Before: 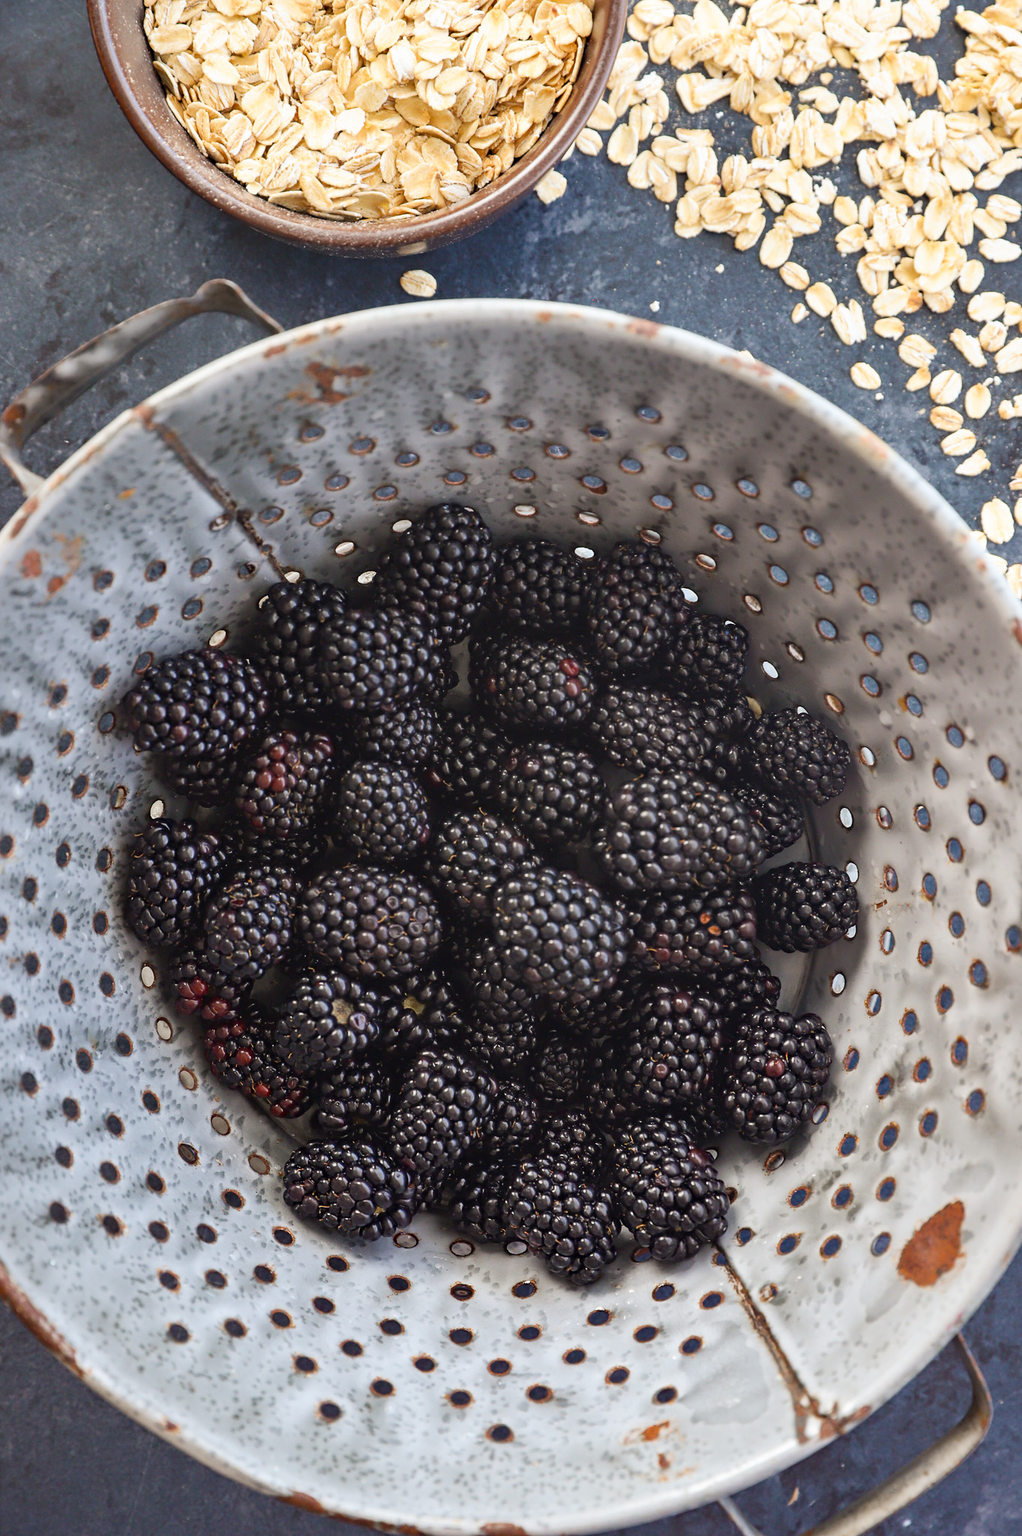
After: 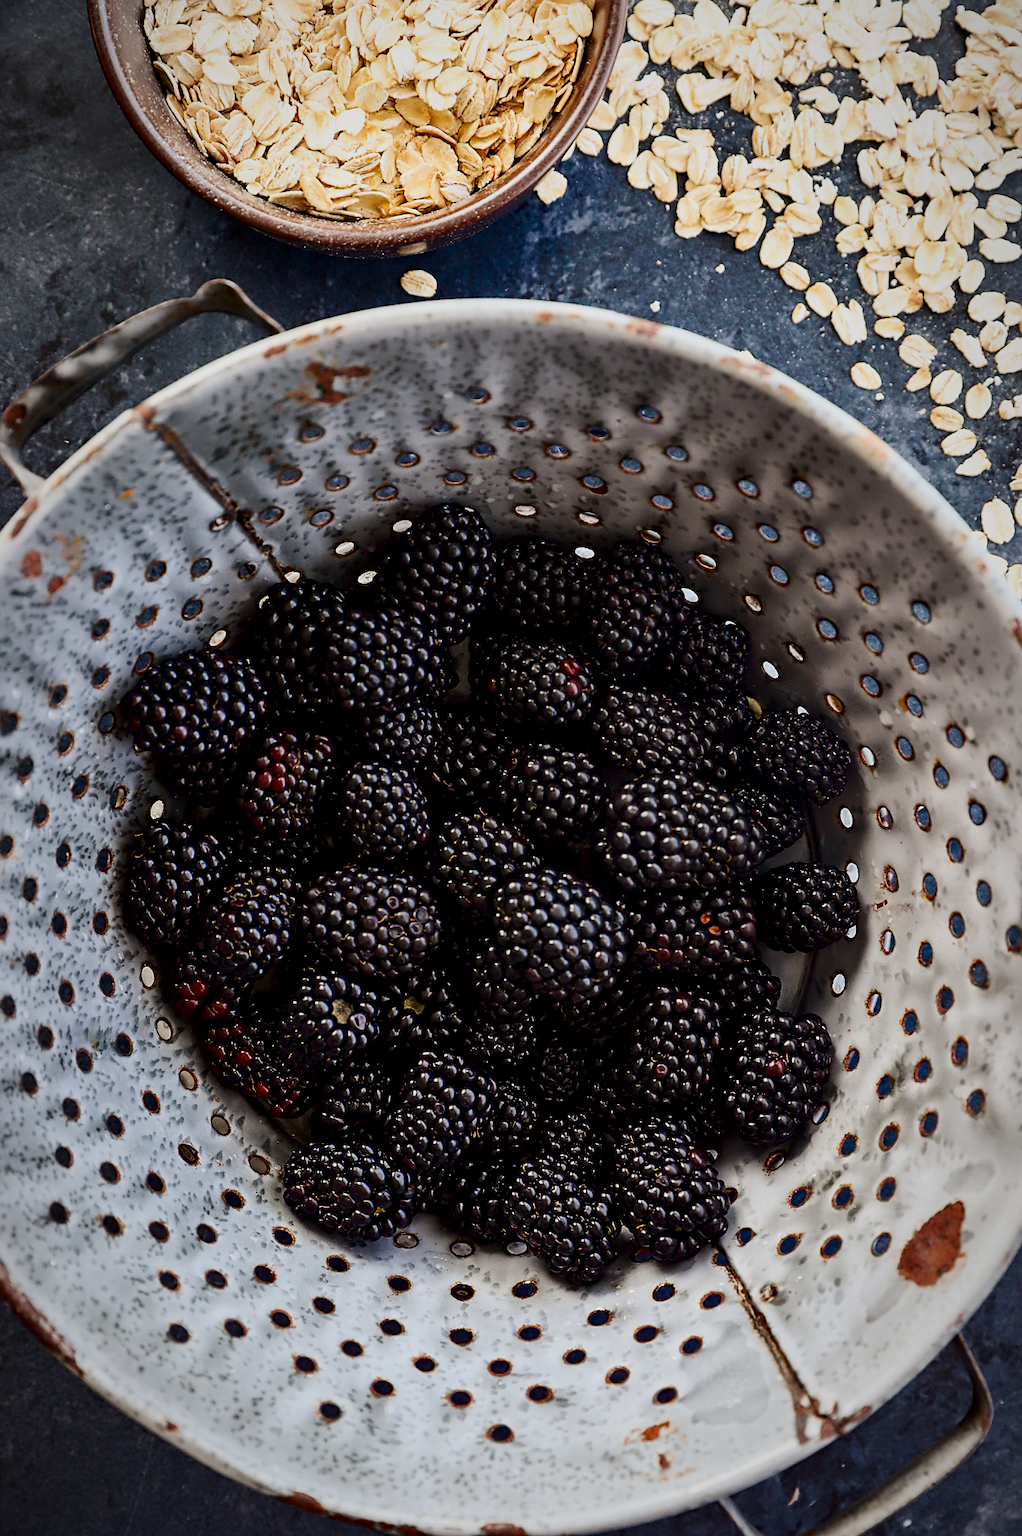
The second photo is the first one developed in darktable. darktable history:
filmic rgb: white relative exposure 3.85 EV, hardness 4.3
sharpen: radius 1.864, amount 0.398, threshold 1.271
vignetting: fall-off radius 70%, automatic ratio true
local contrast: highlights 100%, shadows 100%, detail 120%, midtone range 0.2
contrast brightness saturation: contrast 0.22, brightness -0.19, saturation 0.24
